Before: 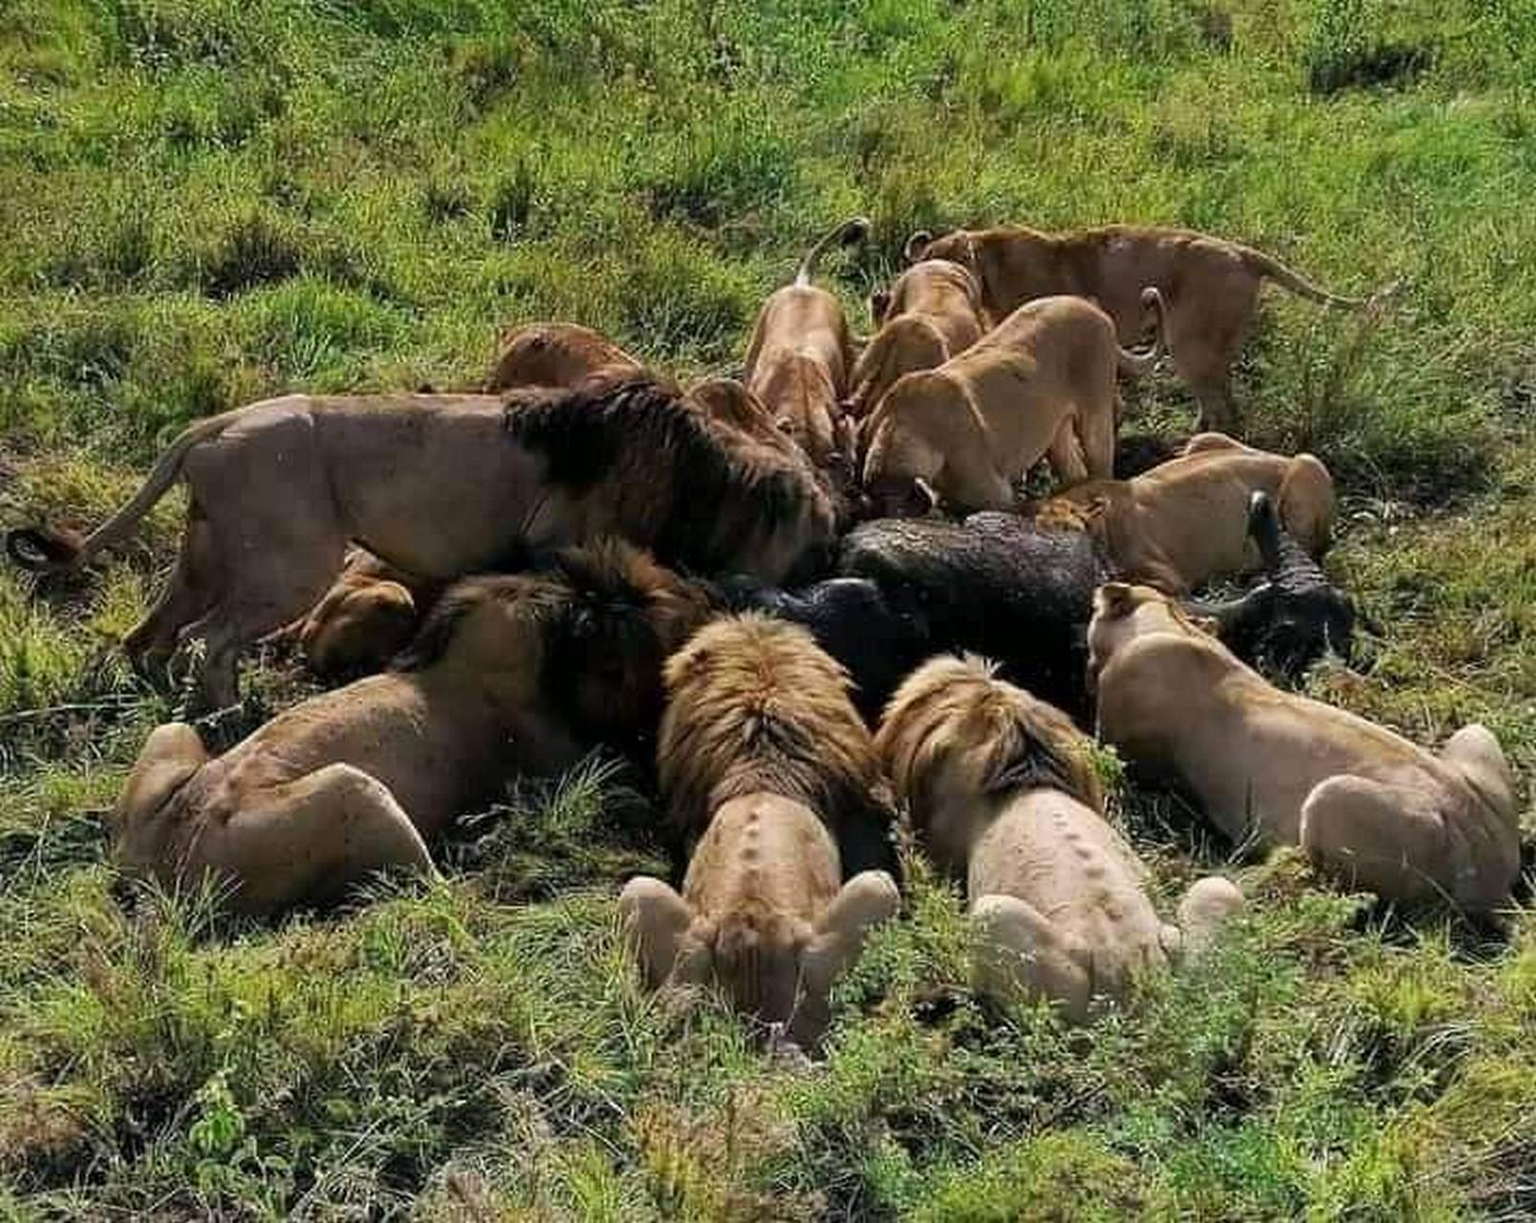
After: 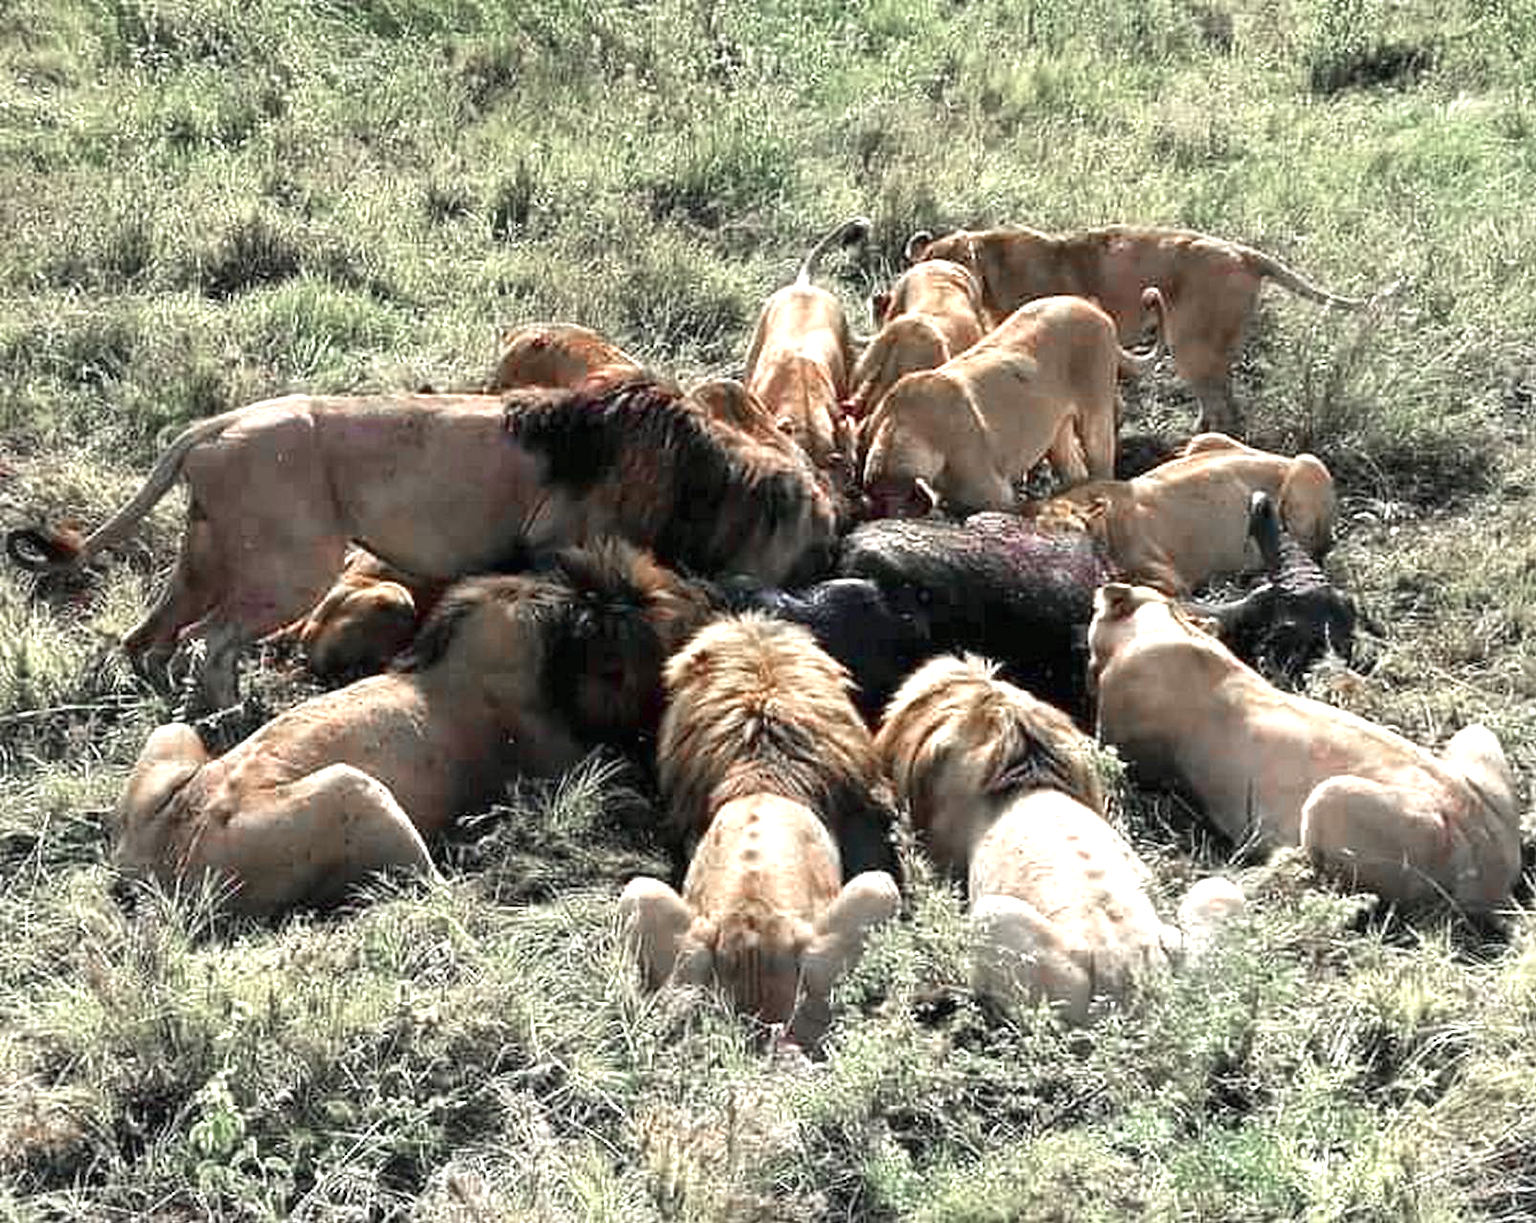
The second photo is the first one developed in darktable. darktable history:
color zones: curves: ch1 [(0, 0.708) (0.088, 0.648) (0.245, 0.187) (0.429, 0.326) (0.571, 0.498) (0.714, 0.5) (0.857, 0.5) (1, 0.708)]
base curve: preserve colors none
exposure: black level correction 0, exposure 1.3 EV, compensate highlight preservation false
